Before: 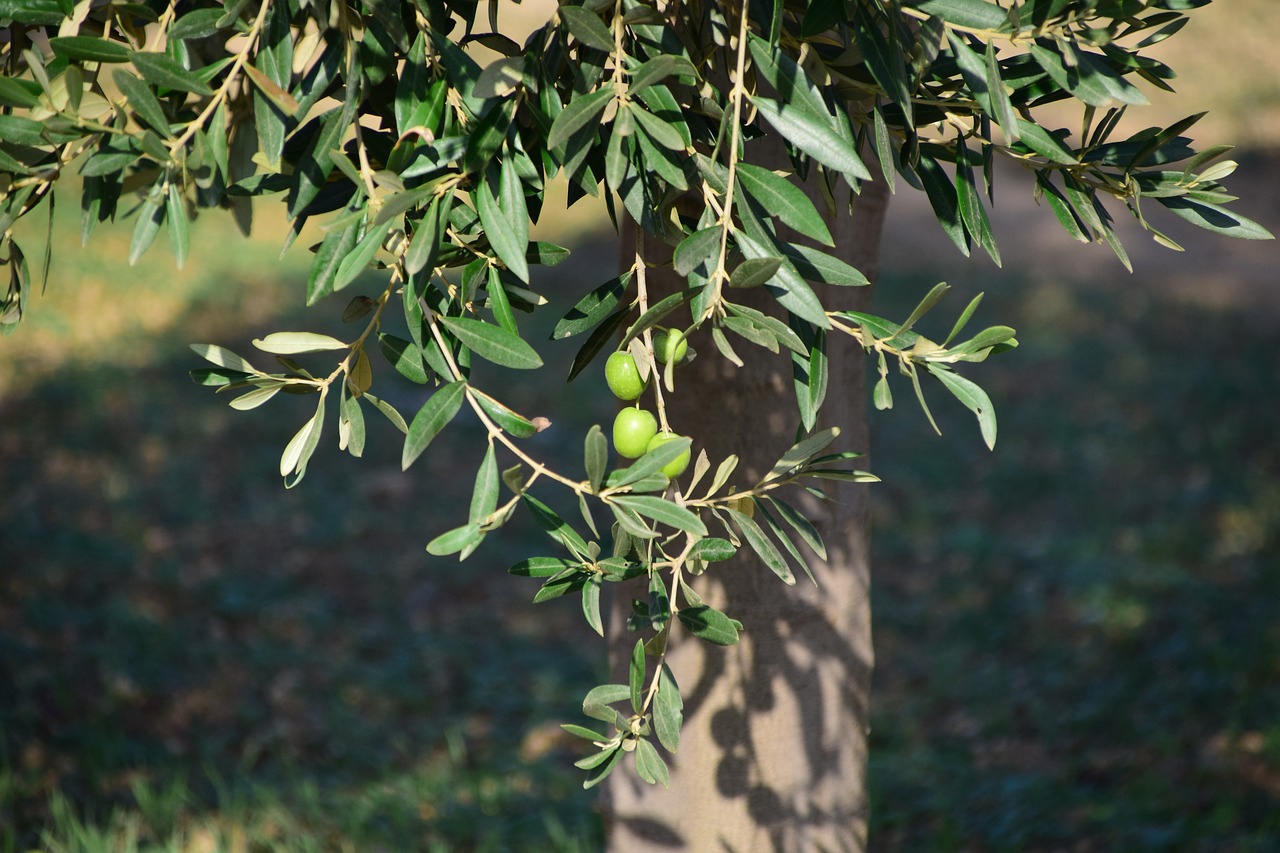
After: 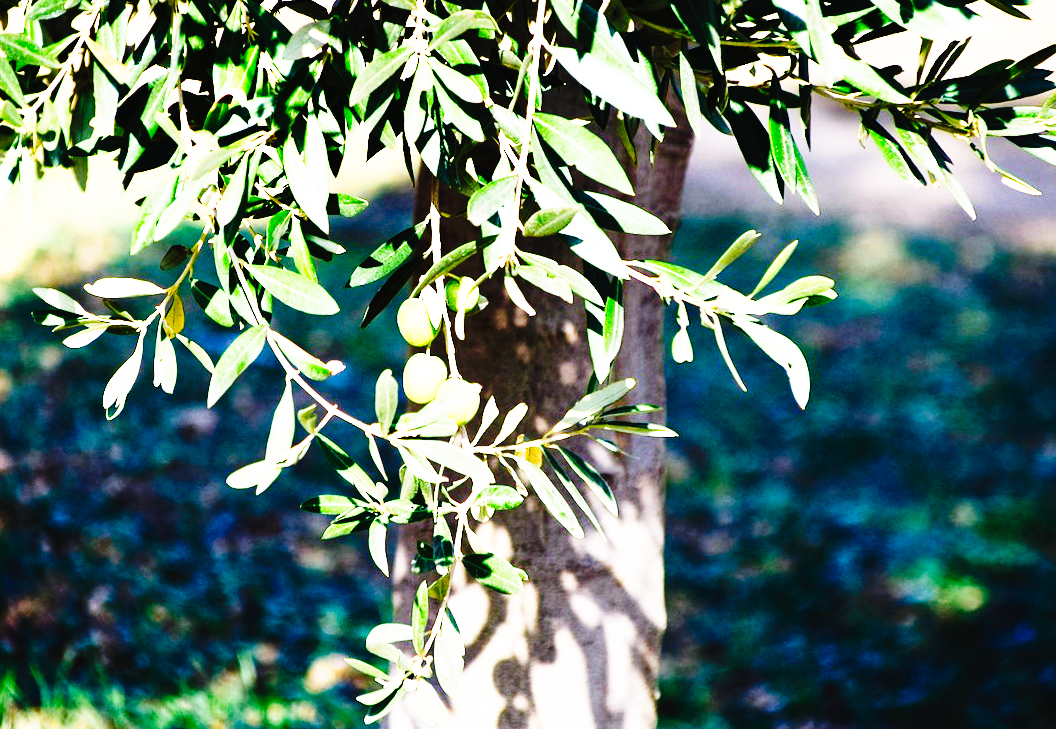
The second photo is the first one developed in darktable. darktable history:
color calibration: illuminant as shot in camera, x 0.358, y 0.373, temperature 4628.91 K
tone equalizer: on, module defaults
base curve: curves: ch0 [(0, 0) (0.028, 0.03) (0.121, 0.232) (0.46, 0.748) (0.859, 0.968) (1, 1)], preserve colors none
tone curve: curves: ch0 [(0, 0) (0.003, 0.01) (0.011, 0.012) (0.025, 0.012) (0.044, 0.017) (0.069, 0.021) (0.1, 0.025) (0.136, 0.03) (0.177, 0.037) (0.224, 0.052) (0.277, 0.092) (0.335, 0.16) (0.399, 0.3) (0.468, 0.463) (0.543, 0.639) (0.623, 0.796) (0.709, 0.904) (0.801, 0.962) (0.898, 0.988) (1, 1)], preserve colors none
rotate and perspective: rotation 1.69°, lens shift (vertical) -0.023, lens shift (horizontal) -0.291, crop left 0.025, crop right 0.988, crop top 0.092, crop bottom 0.842
crop: left 8.026%, right 7.374%
exposure: black level correction 0, exposure 0.7 EV, compensate exposure bias true, compensate highlight preservation false
